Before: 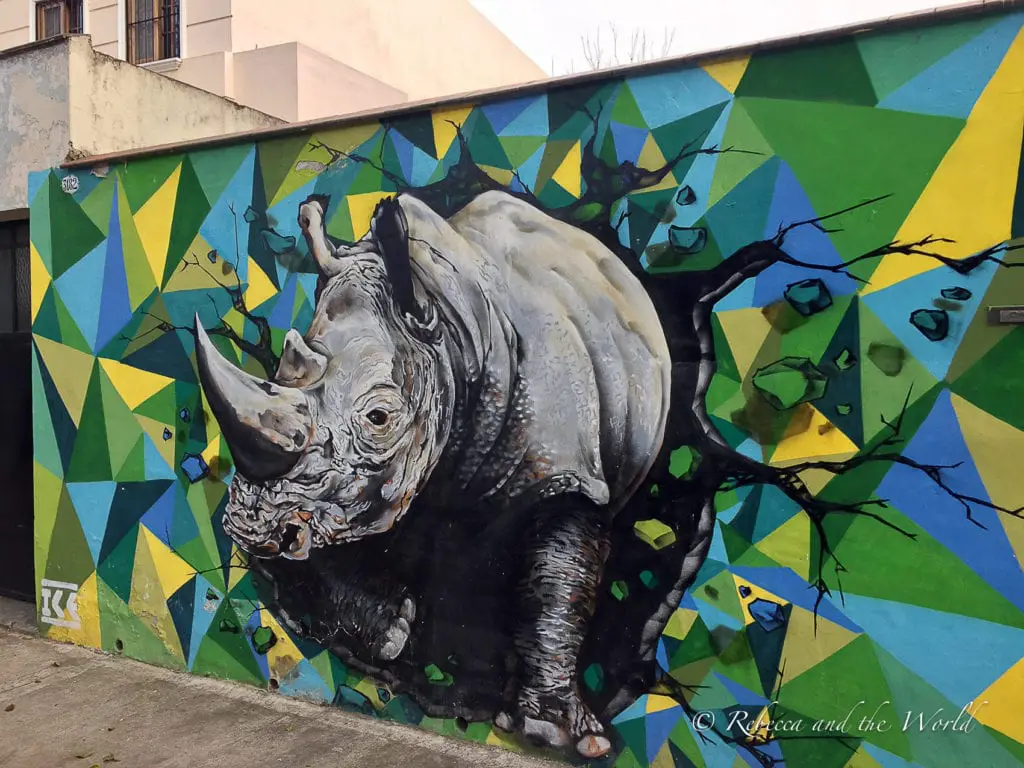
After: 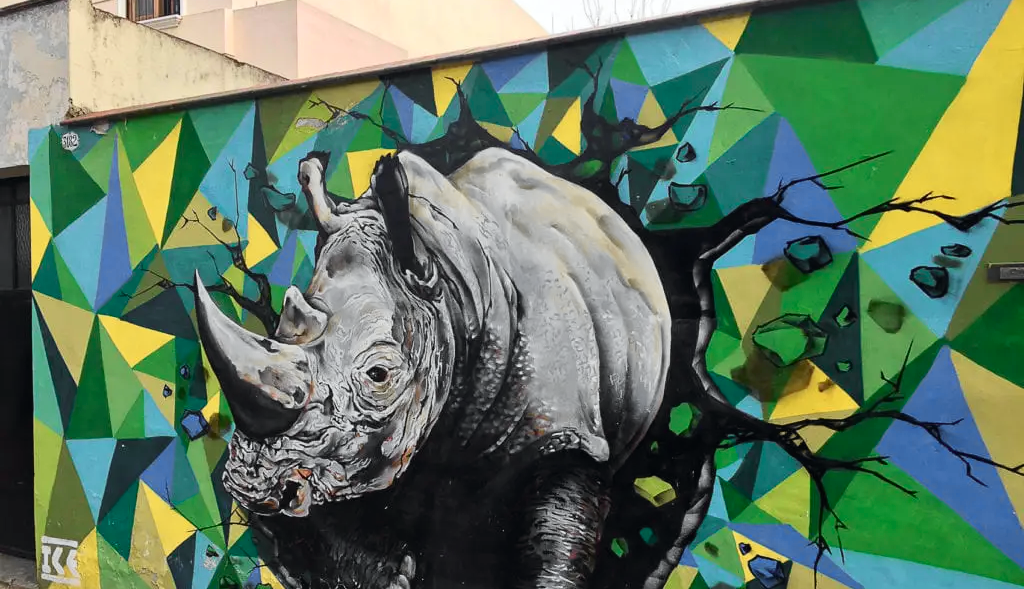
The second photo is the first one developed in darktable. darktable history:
tone curve: curves: ch0 [(0, 0.009) (0.037, 0.035) (0.131, 0.126) (0.275, 0.28) (0.476, 0.514) (0.617, 0.667) (0.704, 0.759) (0.813, 0.863) (0.911, 0.931) (0.997, 1)]; ch1 [(0, 0) (0.318, 0.271) (0.444, 0.438) (0.493, 0.496) (0.508, 0.5) (0.534, 0.535) (0.57, 0.582) (0.65, 0.664) (0.746, 0.764) (1, 1)]; ch2 [(0, 0) (0.246, 0.24) (0.36, 0.381) (0.415, 0.434) (0.476, 0.492) (0.502, 0.499) (0.522, 0.518) (0.533, 0.534) (0.586, 0.598) (0.634, 0.643) (0.706, 0.717) (0.853, 0.83) (1, 0.951)], color space Lab, independent channels, preserve colors none
crop: top 5.667%, bottom 17.637%
